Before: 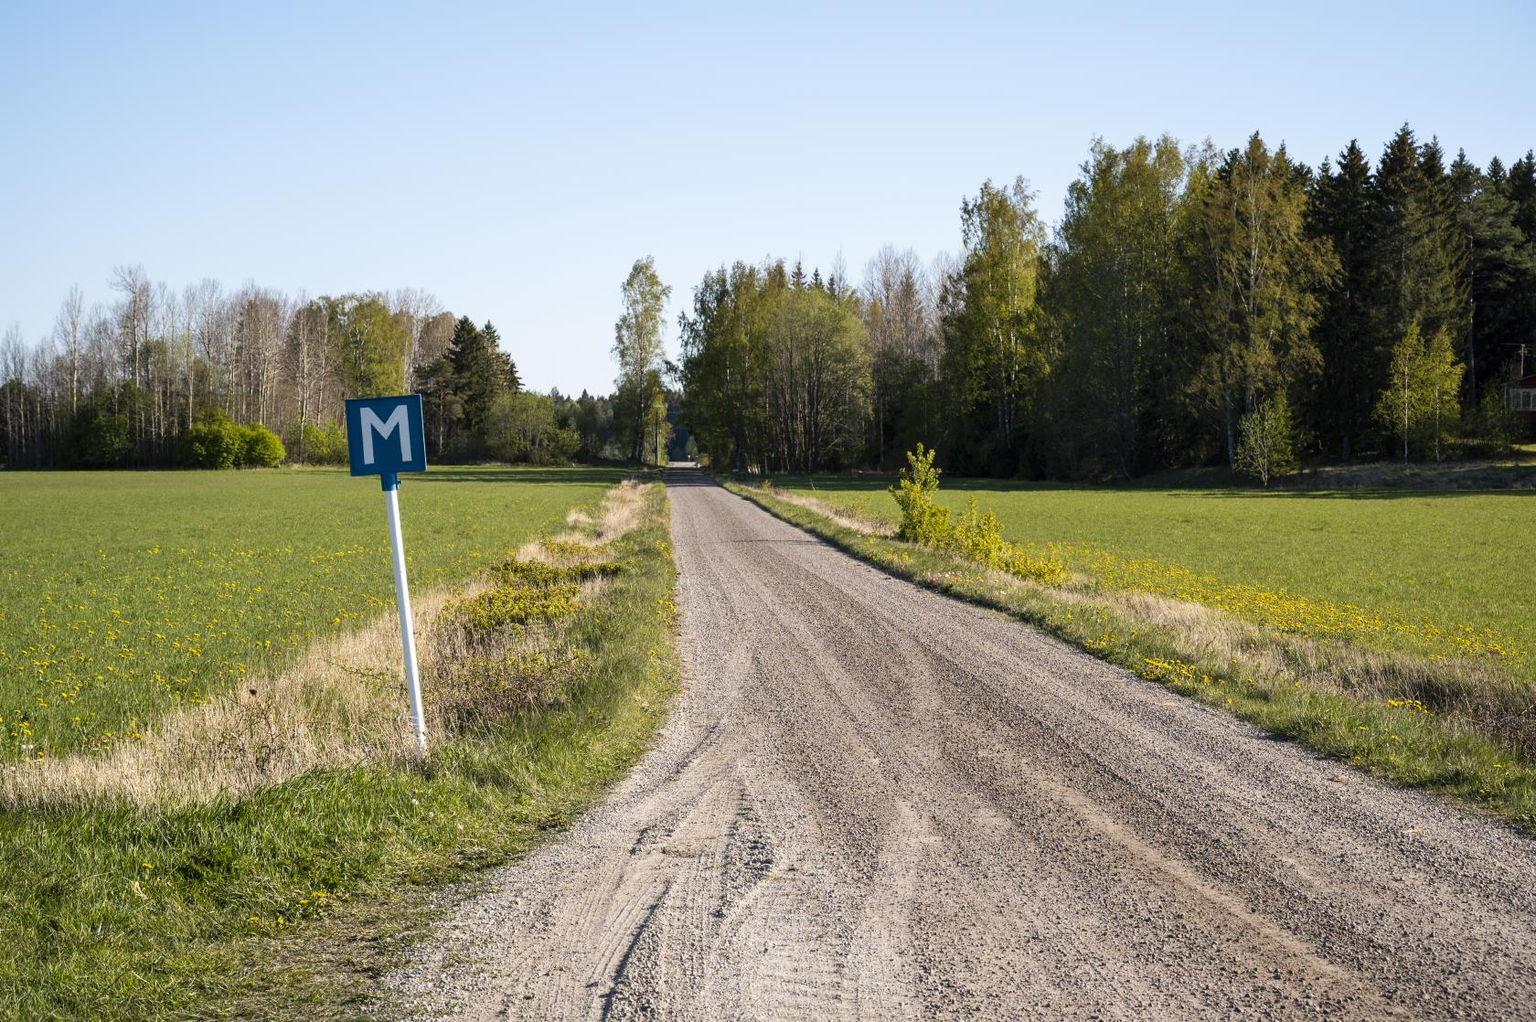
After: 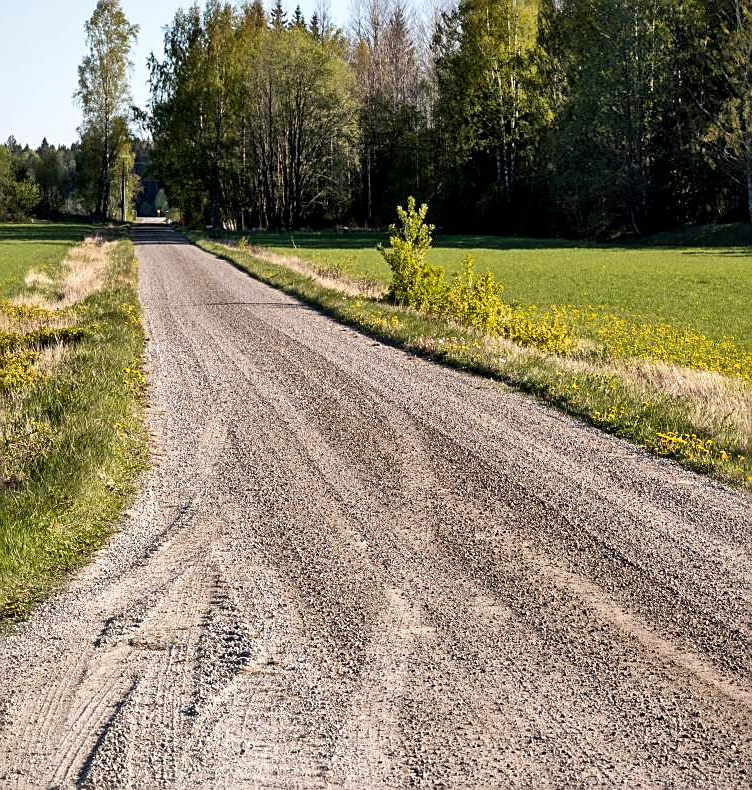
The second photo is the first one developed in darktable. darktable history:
shadows and highlights: shadows 52.04, highlights -28.54, soften with gaussian
sharpen: on, module defaults
crop: left 35.447%, top 25.833%, right 19.734%, bottom 3.451%
local contrast: mode bilateral grid, contrast 25, coarseness 47, detail 151%, midtone range 0.2
